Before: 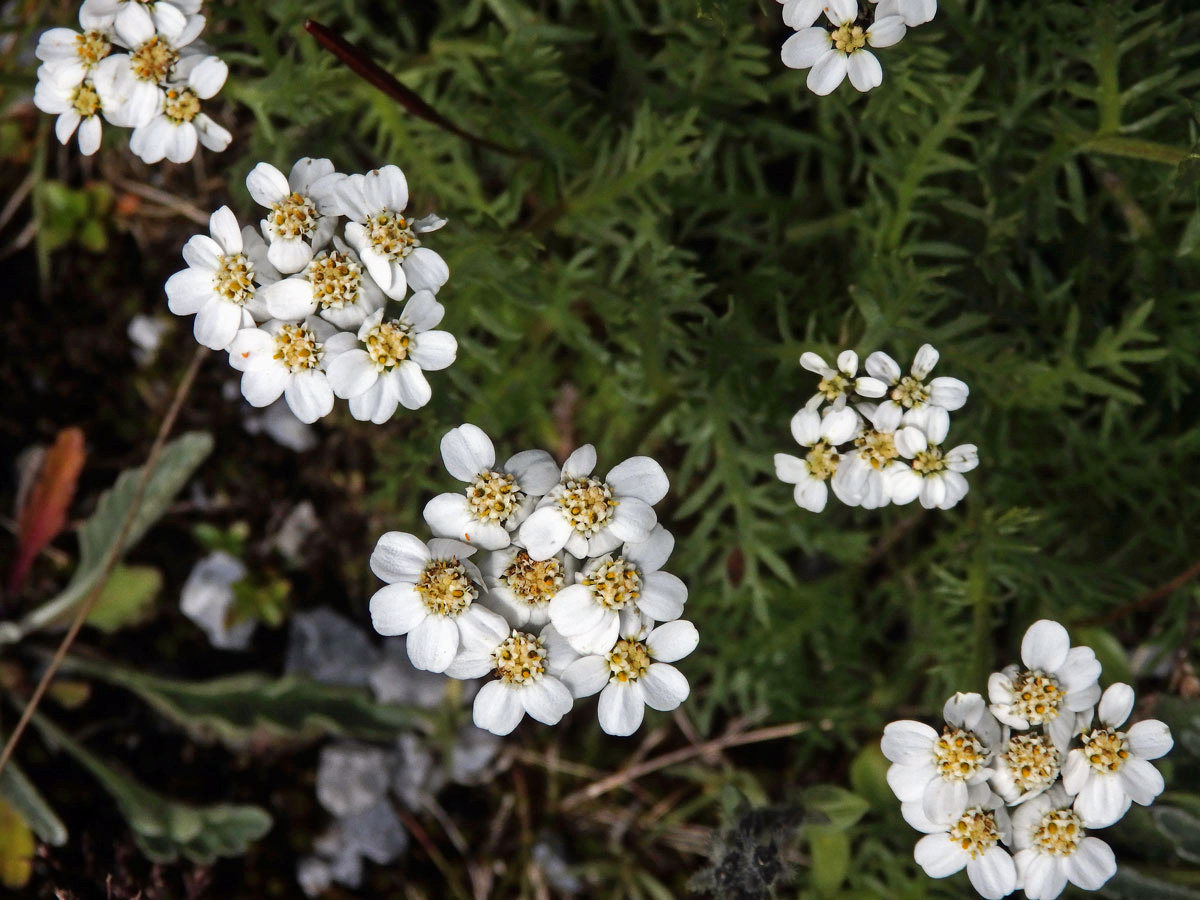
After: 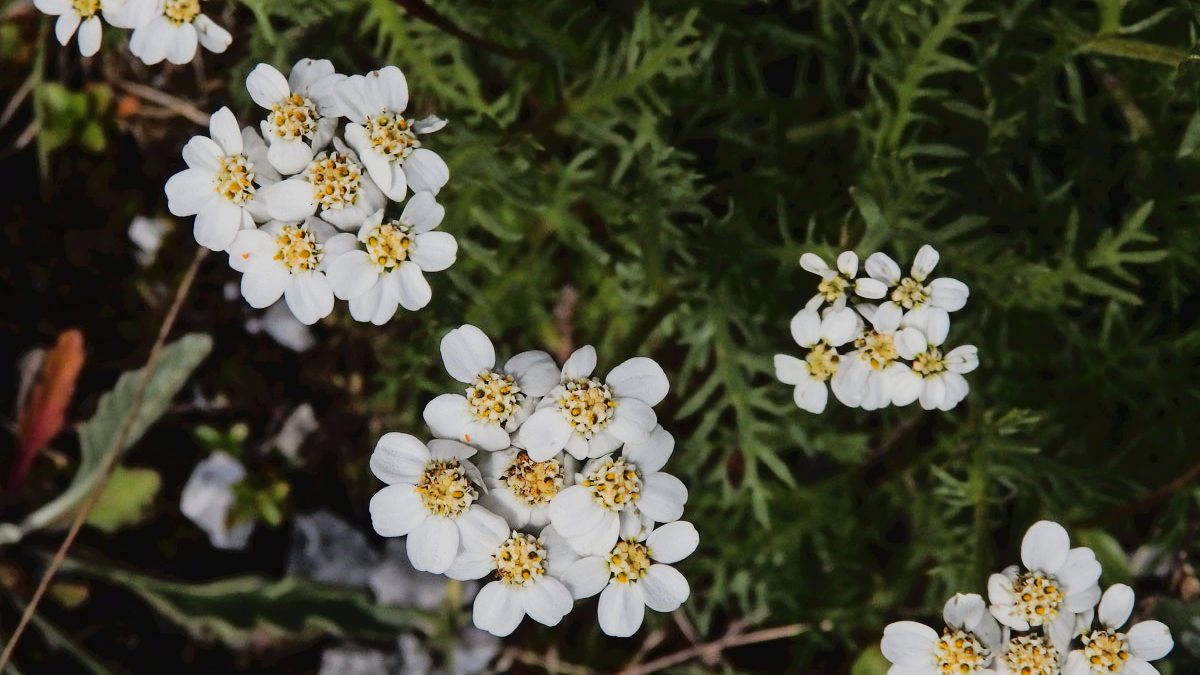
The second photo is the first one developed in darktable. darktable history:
crop: top 11.018%, bottom 13.941%
filmic rgb: black relative exposure -7.99 EV, white relative exposure 4.01 EV, hardness 4.17, latitude 49.89%, contrast 1.1
tone curve: curves: ch0 [(0, 0) (0.003, 0.048) (0.011, 0.055) (0.025, 0.065) (0.044, 0.089) (0.069, 0.111) (0.1, 0.132) (0.136, 0.163) (0.177, 0.21) (0.224, 0.259) (0.277, 0.323) (0.335, 0.385) (0.399, 0.442) (0.468, 0.508) (0.543, 0.578) (0.623, 0.648) (0.709, 0.716) (0.801, 0.781) (0.898, 0.845) (1, 1)]
tone equalizer: on, module defaults
